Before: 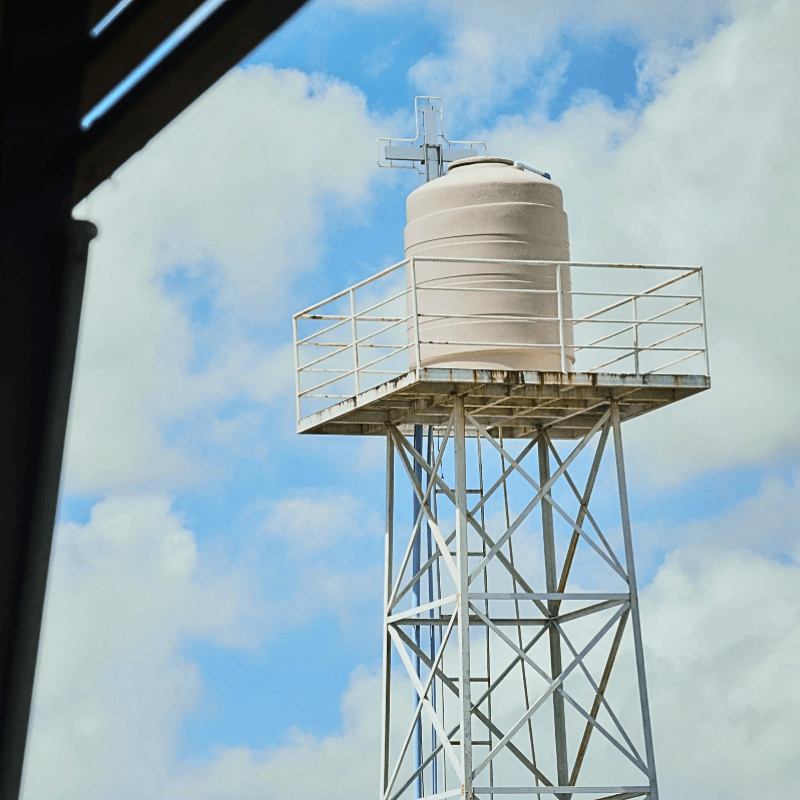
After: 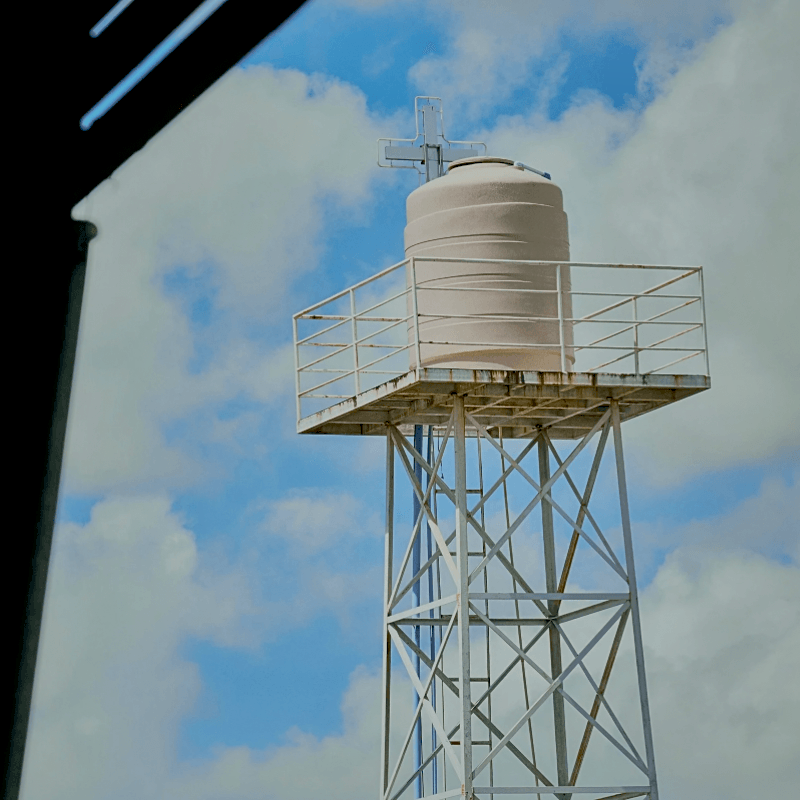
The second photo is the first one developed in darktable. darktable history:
shadows and highlights: highlights -59.99, highlights color adjustment 78.12%
exposure: black level correction 0.011, exposure -0.475 EV, compensate exposure bias true, compensate highlight preservation false
levels: levels [0, 0.478, 1]
